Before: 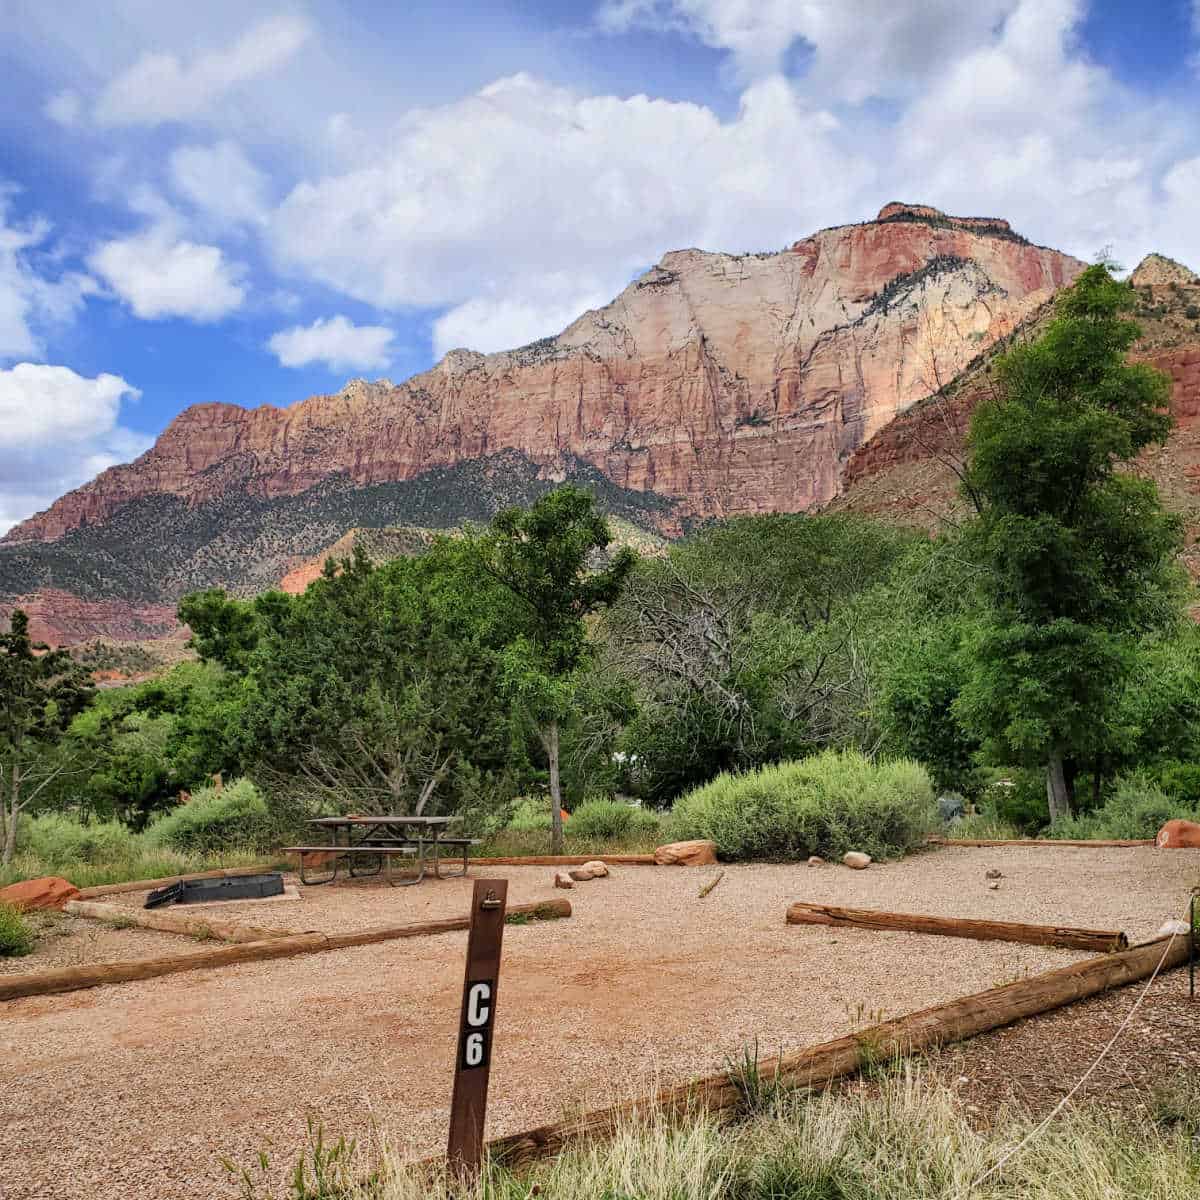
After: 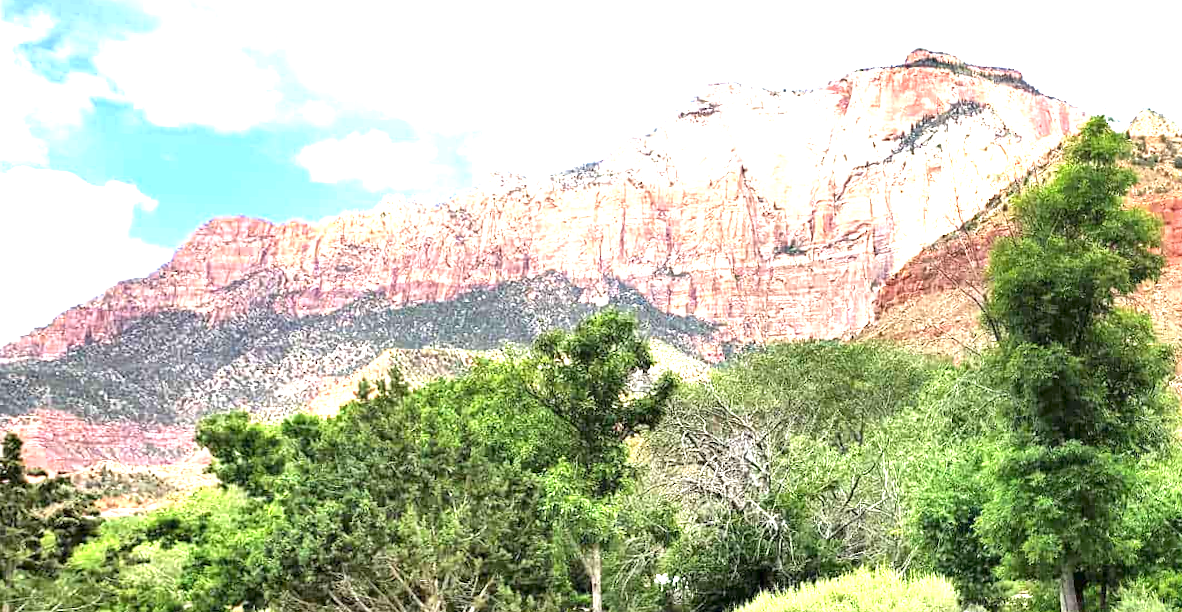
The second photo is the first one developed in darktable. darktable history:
exposure: exposure 2 EV, compensate highlight preservation false
rotate and perspective: rotation -0.013°, lens shift (vertical) -0.027, lens shift (horizontal) 0.178, crop left 0.016, crop right 0.989, crop top 0.082, crop bottom 0.918
crop and rotate: top 10.605%, bottom 33.274%
